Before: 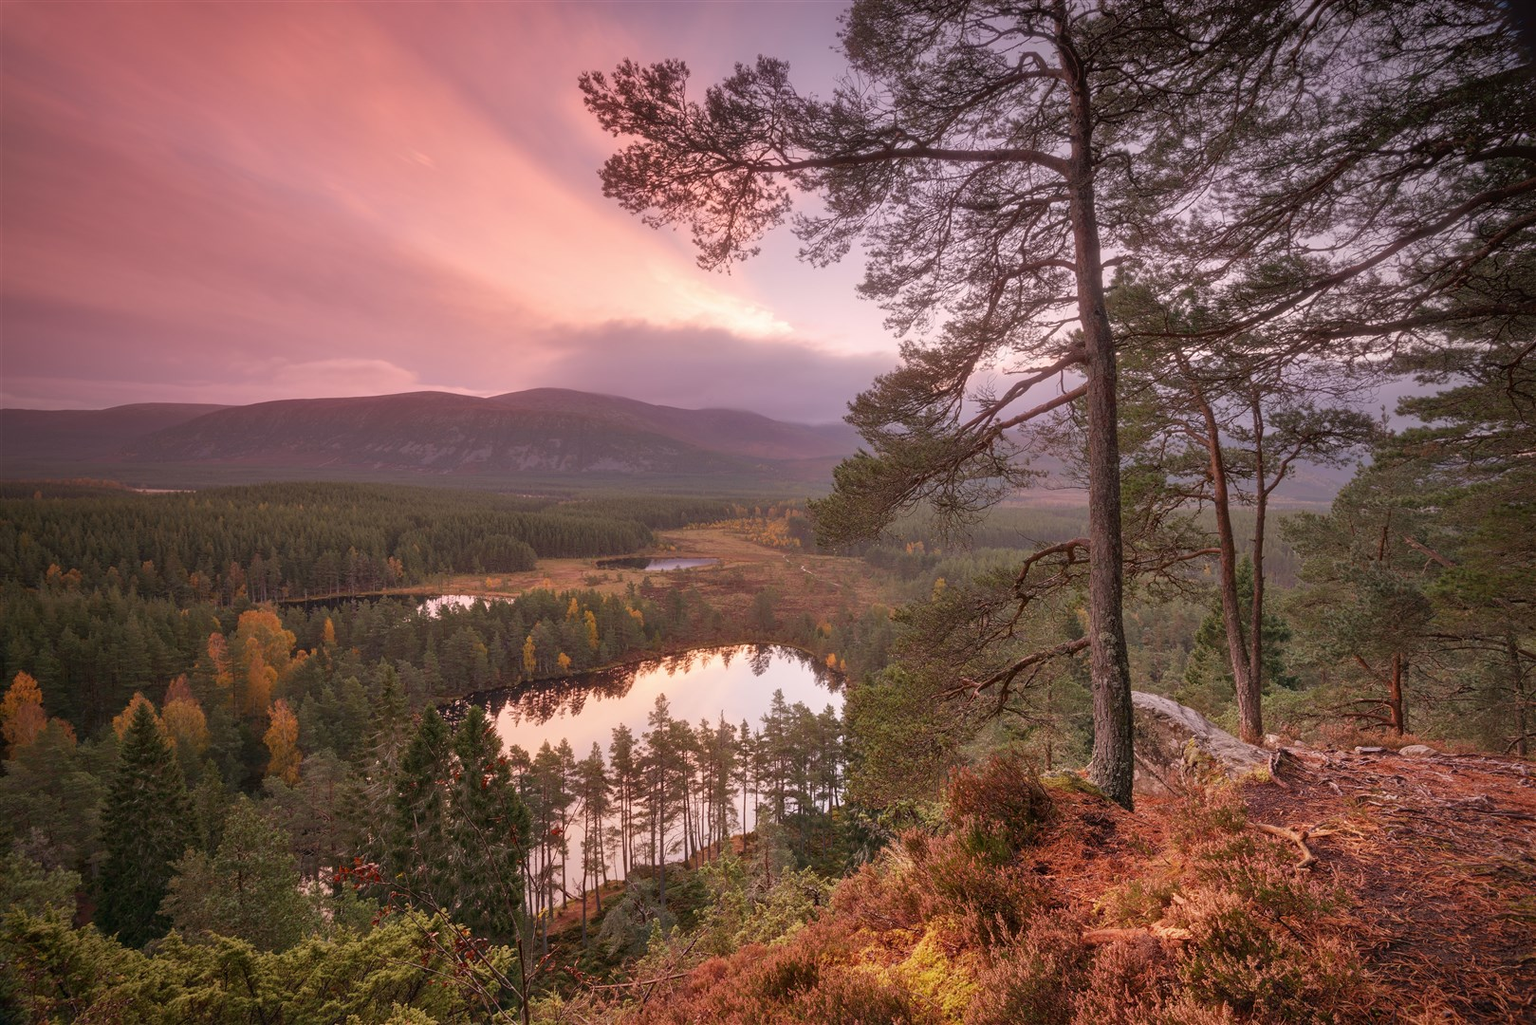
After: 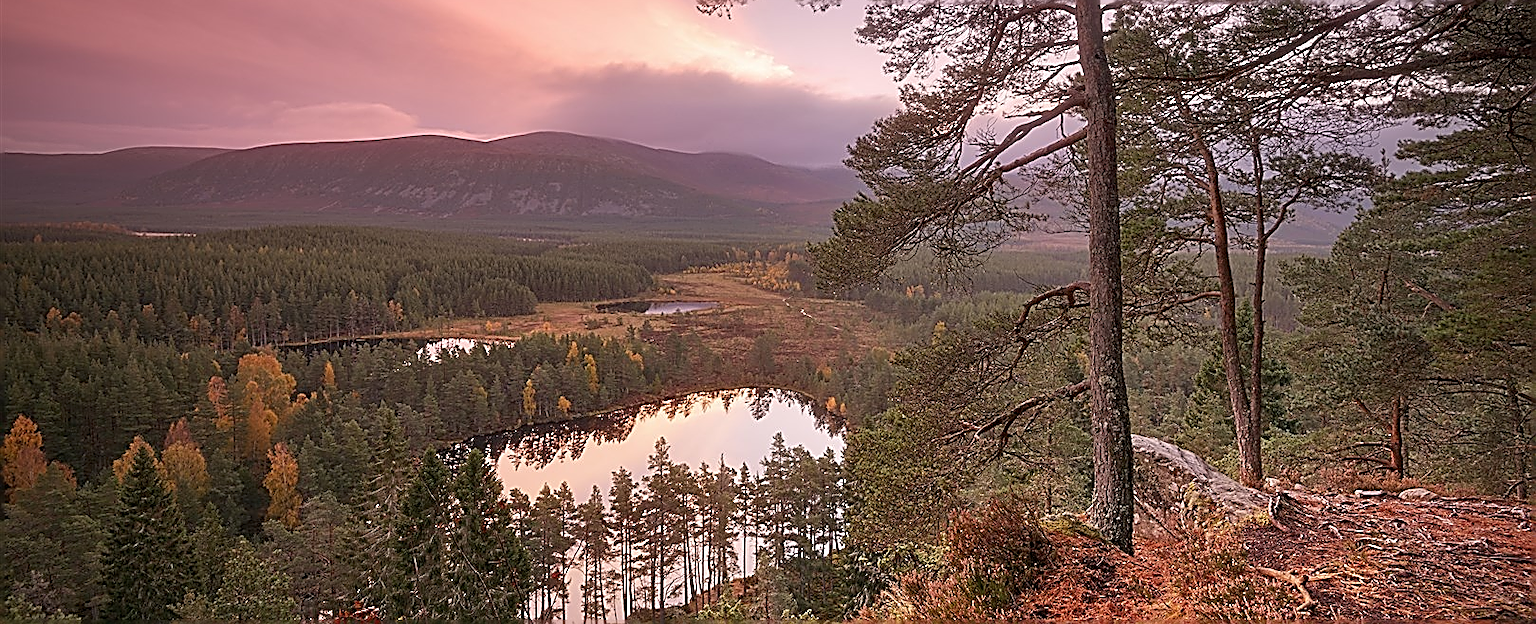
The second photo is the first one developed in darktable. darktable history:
crop and rotate: top 25.077%, bottom 13.948%
sharpen: amount 1.985
